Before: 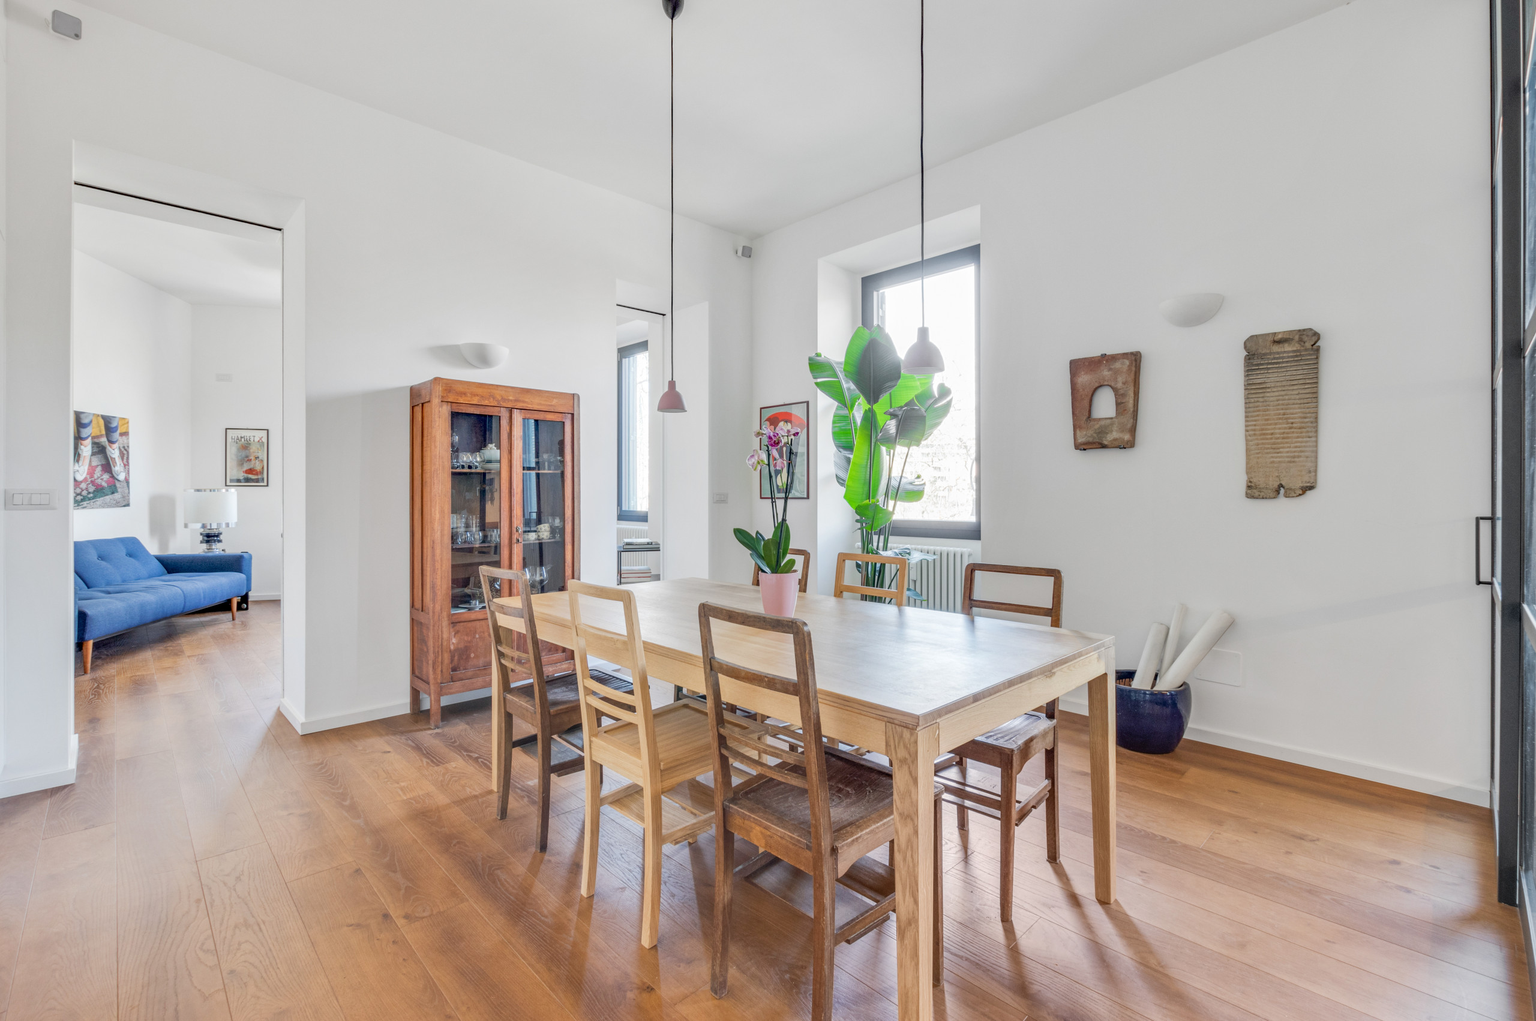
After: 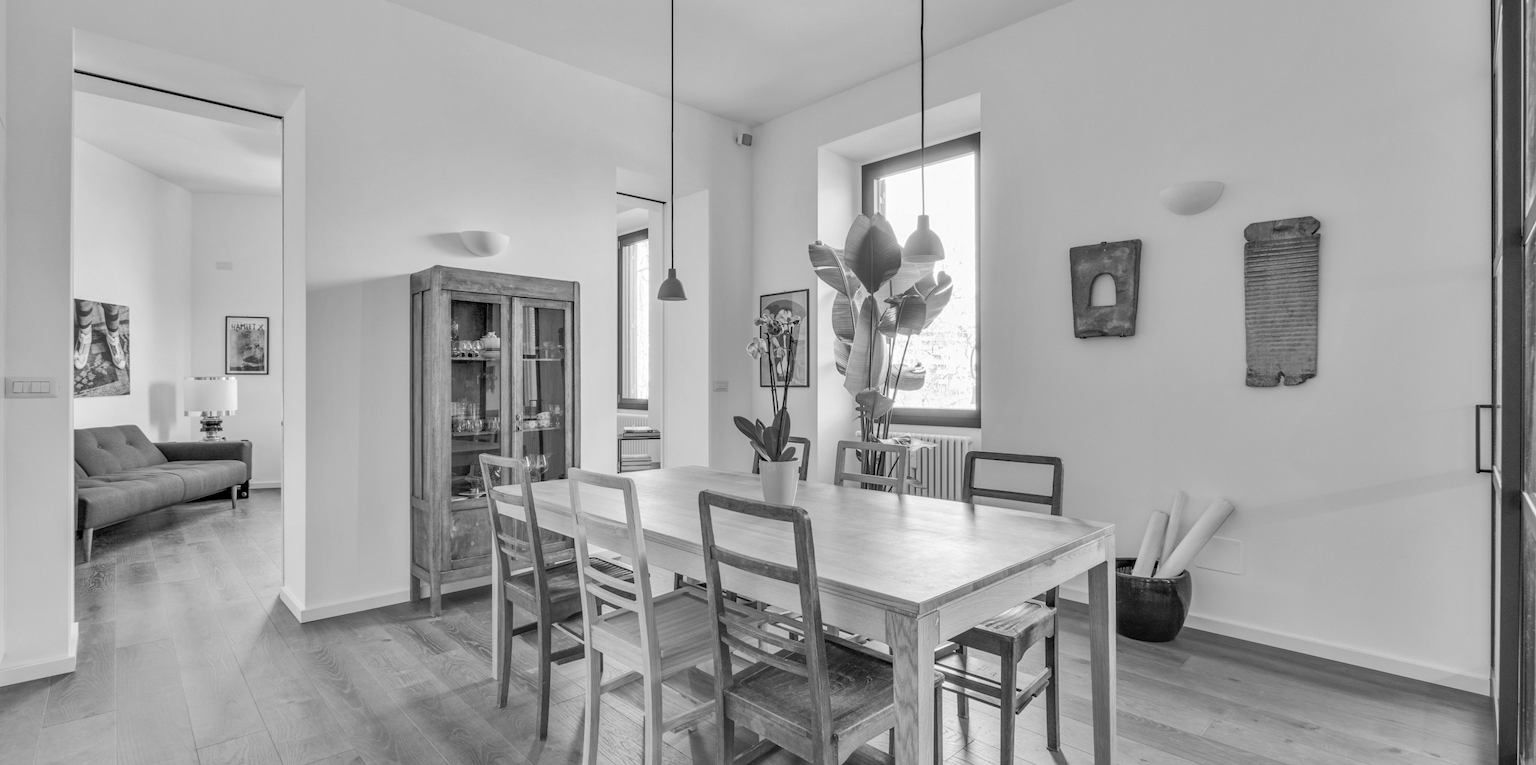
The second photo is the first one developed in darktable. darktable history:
shadows and highlights: shadows 52.42, soften with gaussian
monochrome: on, module defaults
crop: top 11.038%, bottom 13.962%
color calibration: x 0.38, y 0.39, temperature 4086.04 K
